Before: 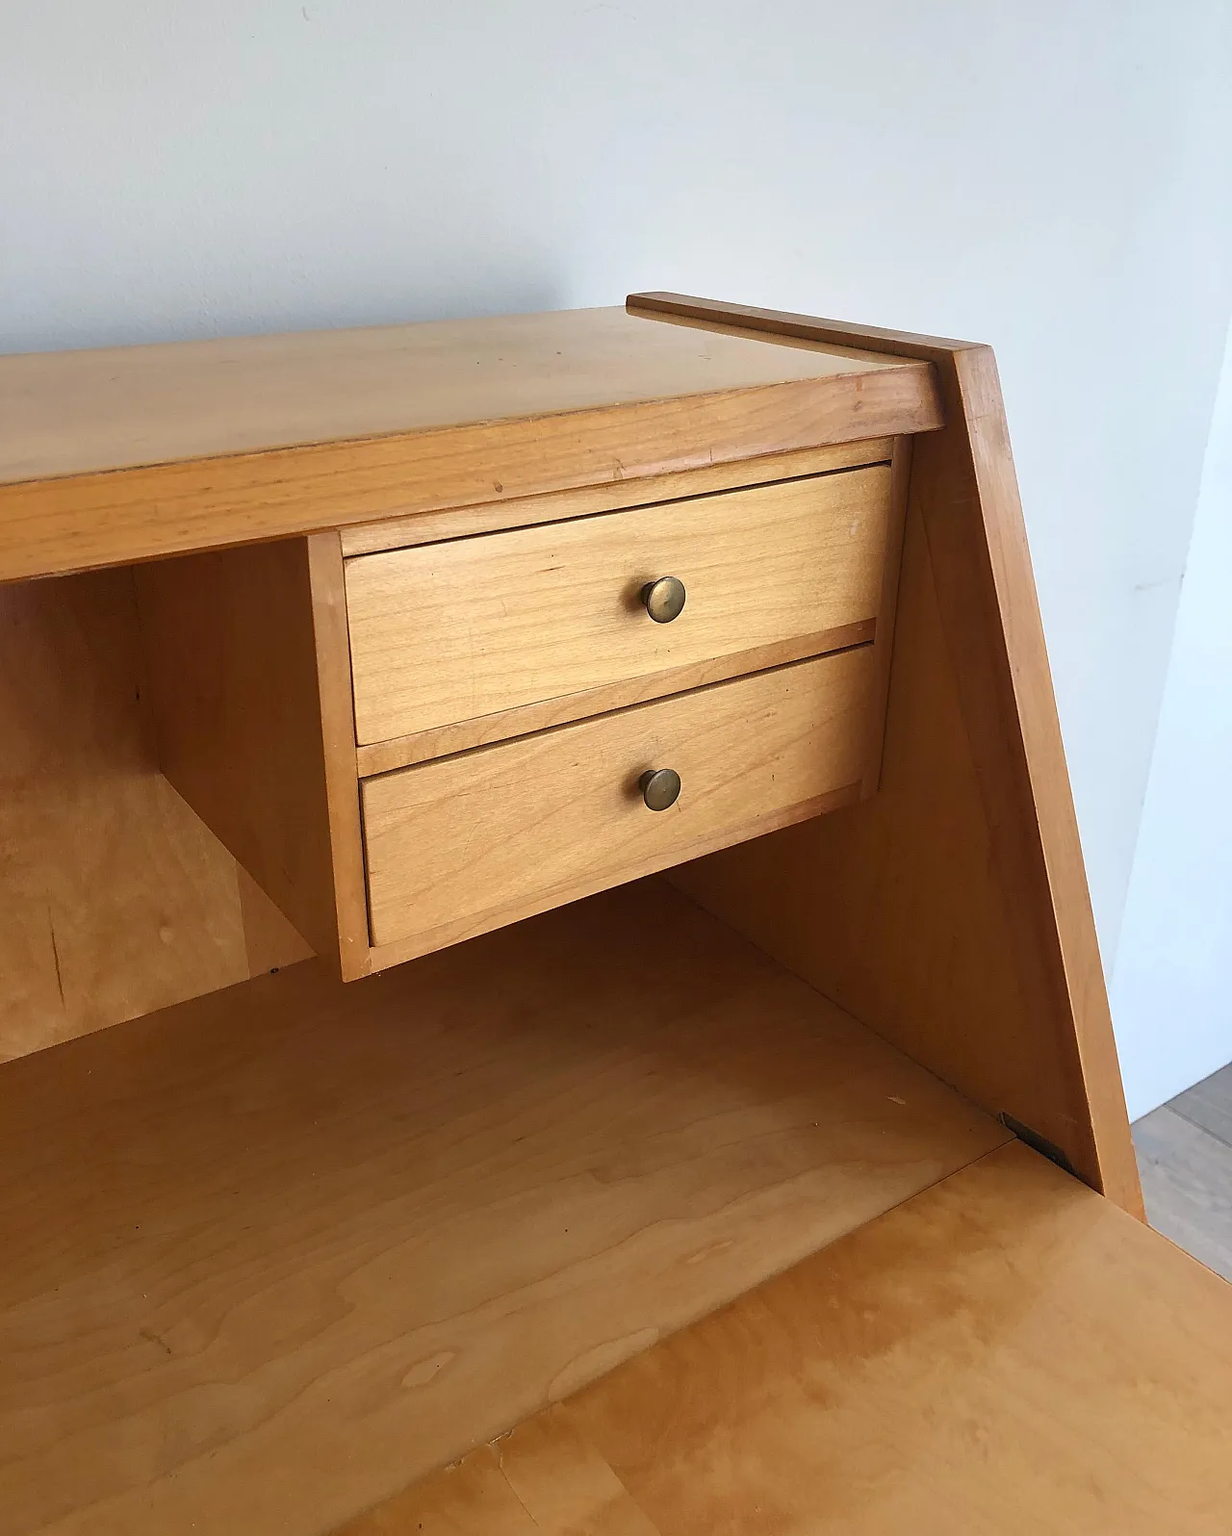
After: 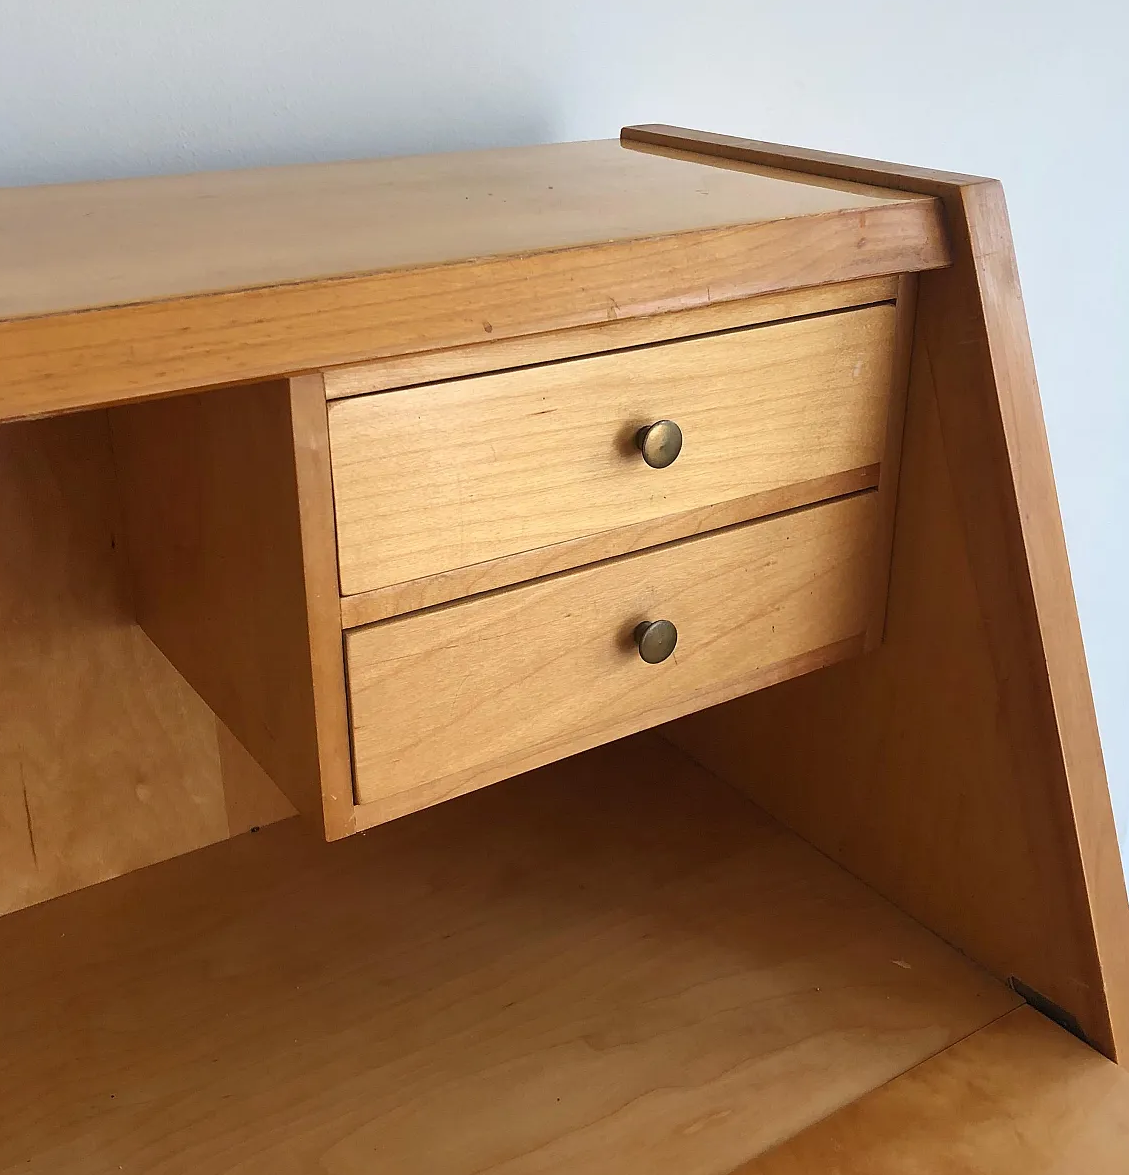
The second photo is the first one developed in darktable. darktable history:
crop and rotate: left 2.379%, top 11.277%, right 9.408%, bottom 15.065%
